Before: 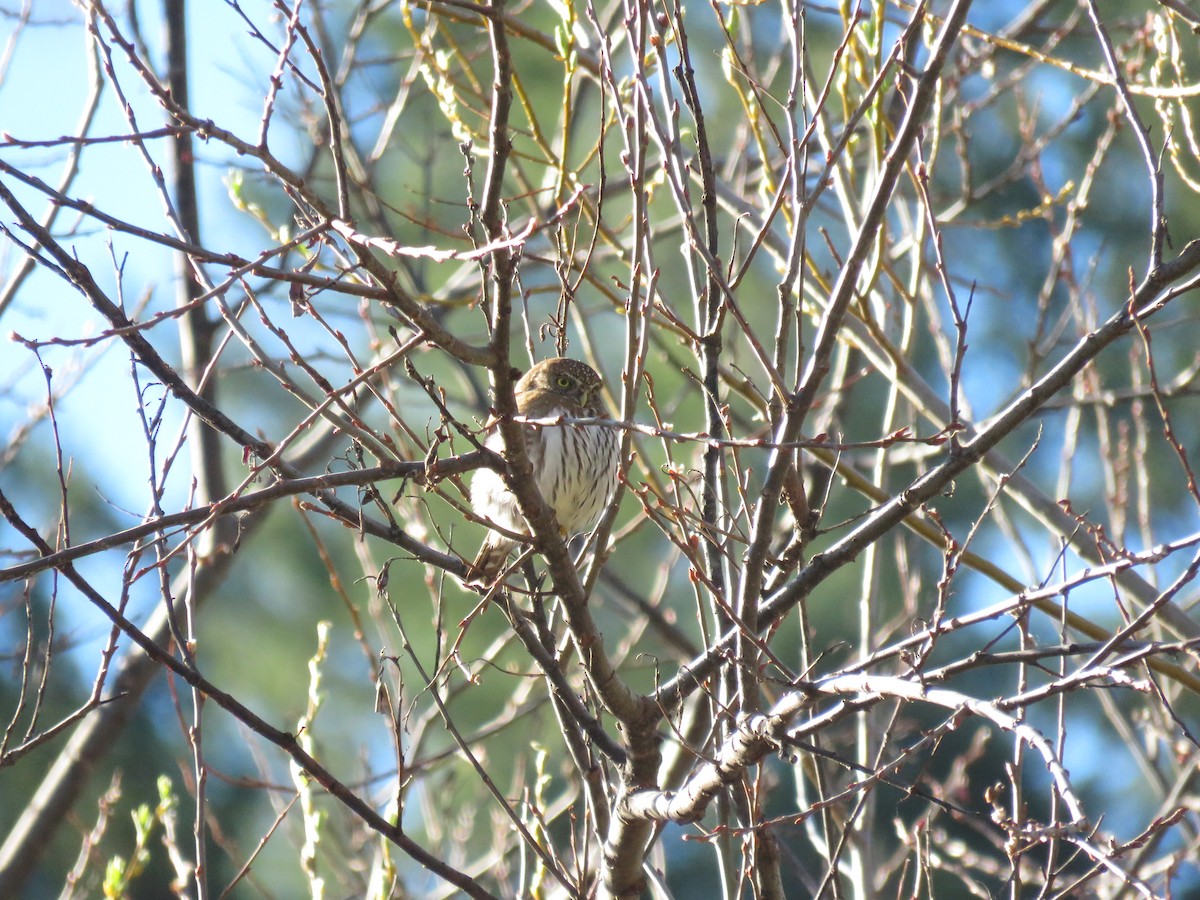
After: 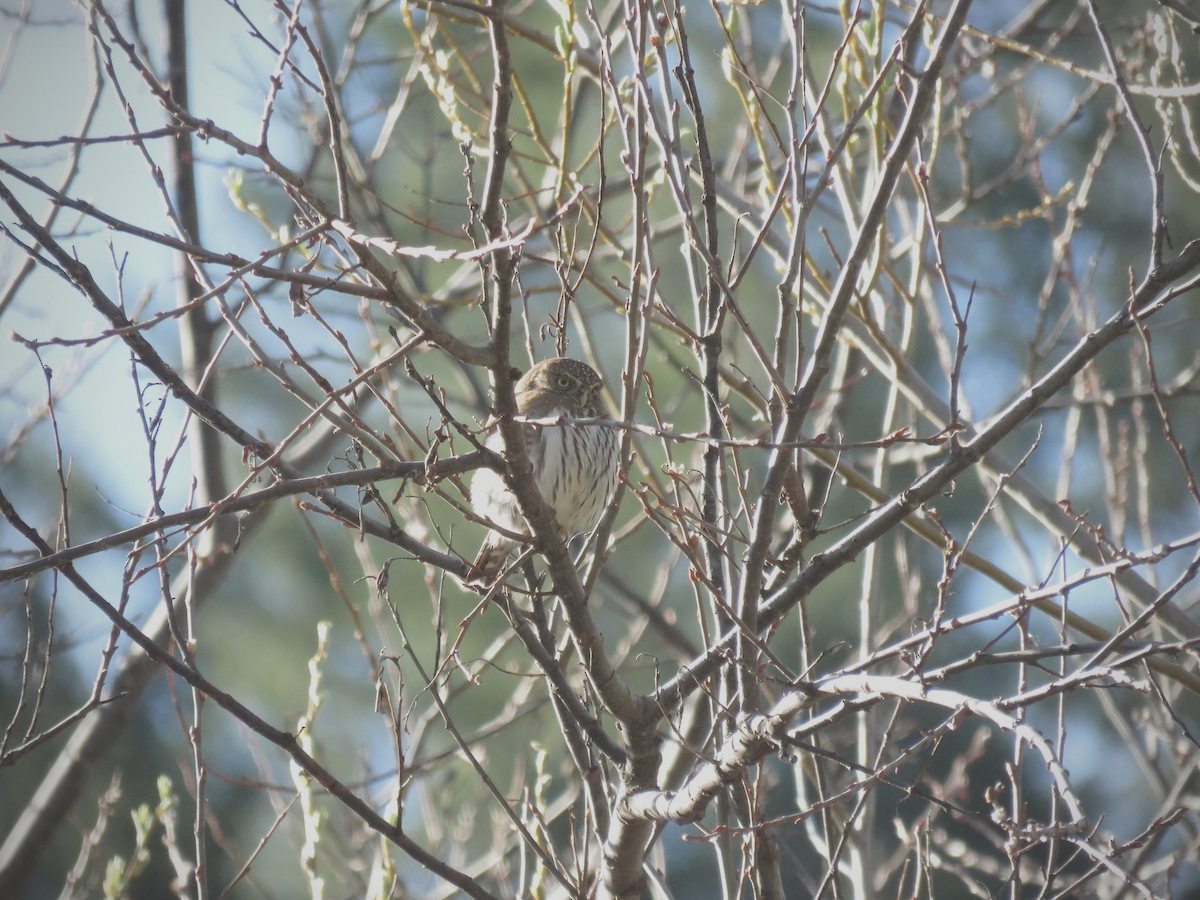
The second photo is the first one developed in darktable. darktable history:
contrast brightness saturation: contrast -0.26, saturation -0.43
vignetting: unbound false
